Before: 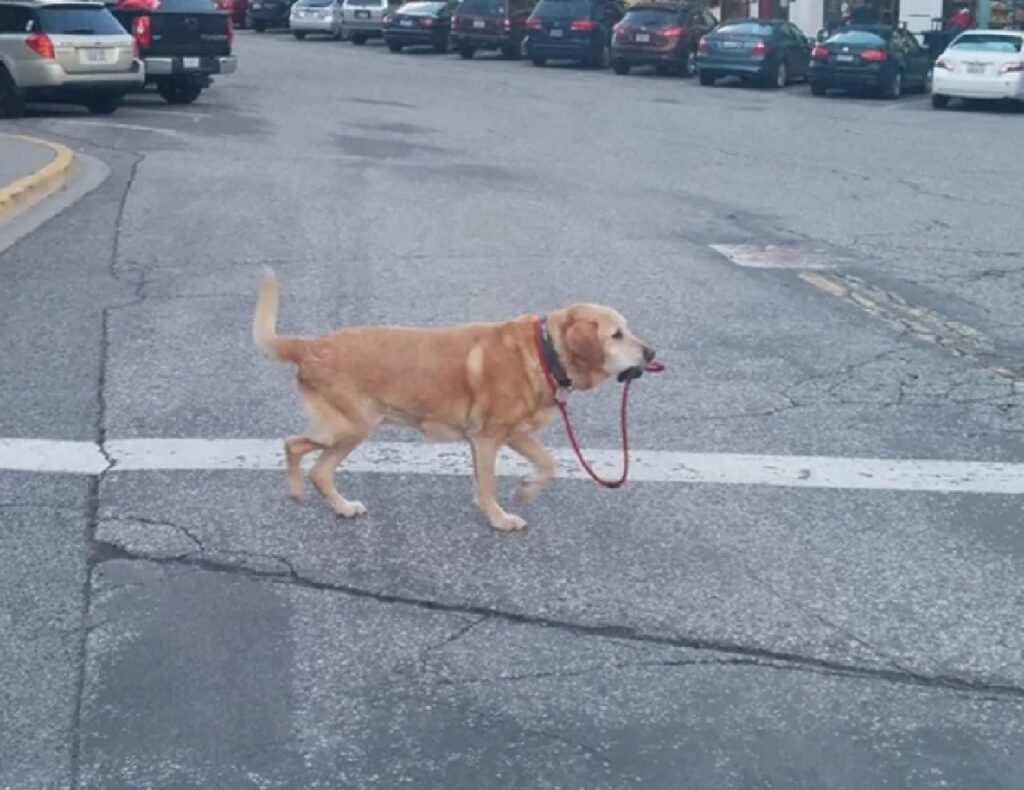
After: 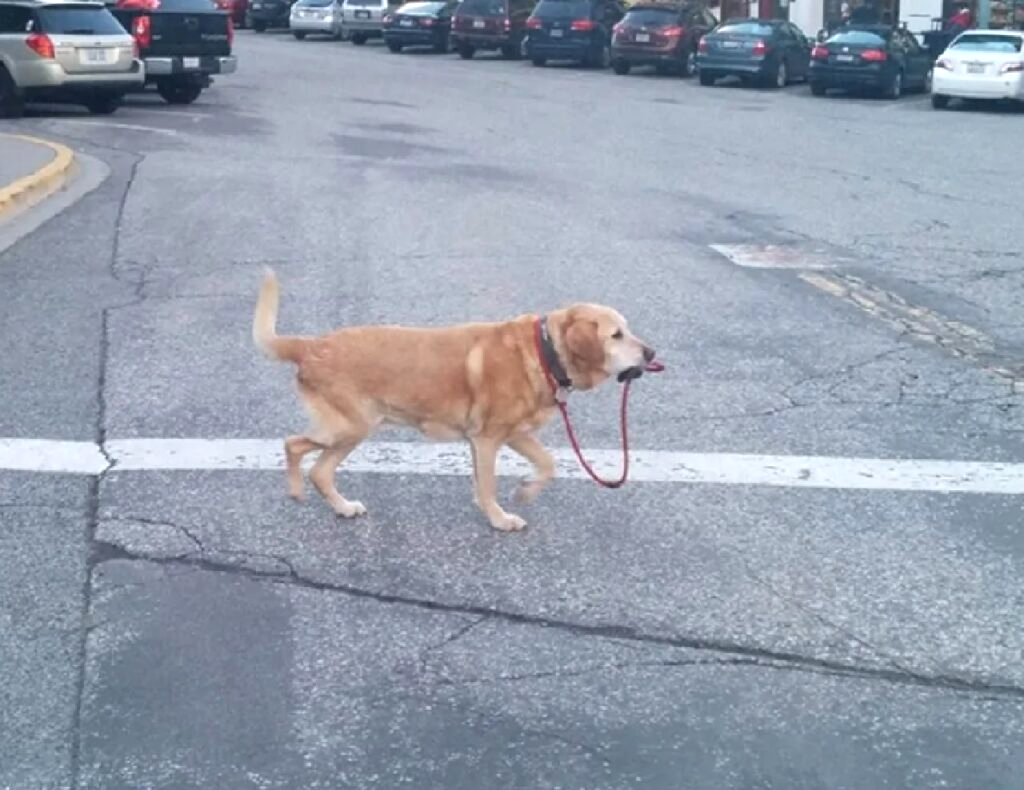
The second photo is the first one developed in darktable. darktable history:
tone equalizer: -8 EV -0.452 EV, -7 EV -0.418 EV, -6 EV -0.335 EV, -5 EV -0.217 EV, -3 EV 0.19 EV, -2 EV 0.308 EV, -1 EV 0.381 EV, +0 EV 0.427 EV
